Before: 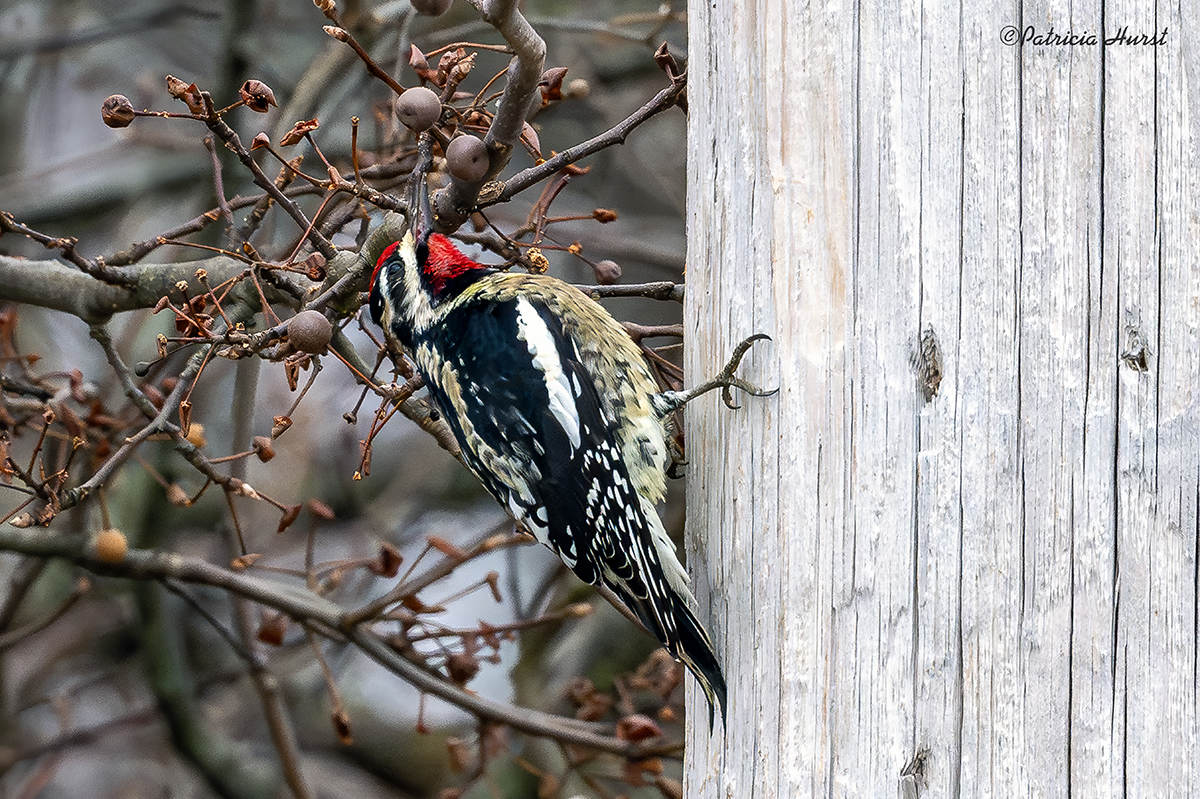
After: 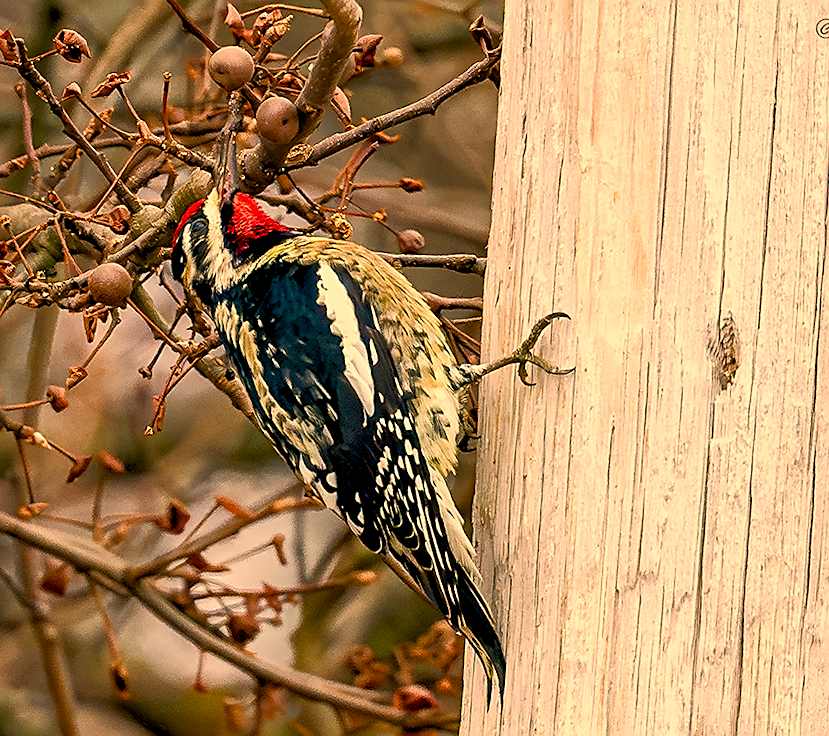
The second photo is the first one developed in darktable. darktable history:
crop and rotate: angle -3.27°, left 14.277%, top 0.028%, right 10.766%, bottom 0.028%
color balance rgb: global offset › luminance -0.5%, perceptual saturation grading › highlights -17.77%, perceptual saturation grading › mid-tones 33.1%, perceptual saturation grading › shadows 50.52%, perceptual brilliance grading › highlights 10.8%, perceptual brilliance grading › shadows -10.8%, global vibrance 24.22%, contrast -25%
exposure: exposure 0.2 EV, compensate highlight preservation false
sharpen: on, module defaults
white balance: red 1.138, green 0.996, blue 0.812
color correction: highlights a* 11.96, highlights b* 11.58
